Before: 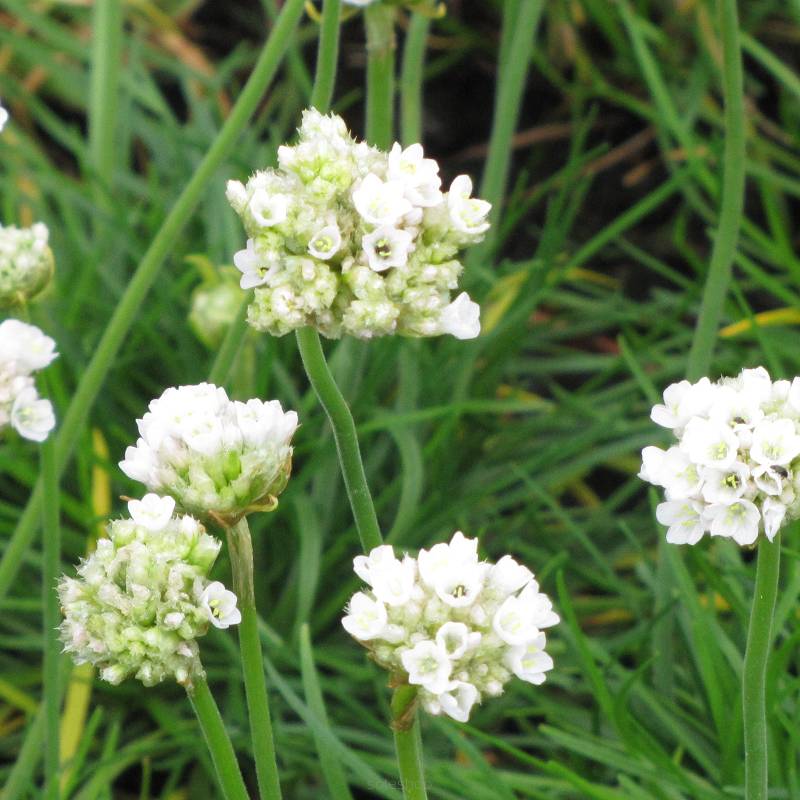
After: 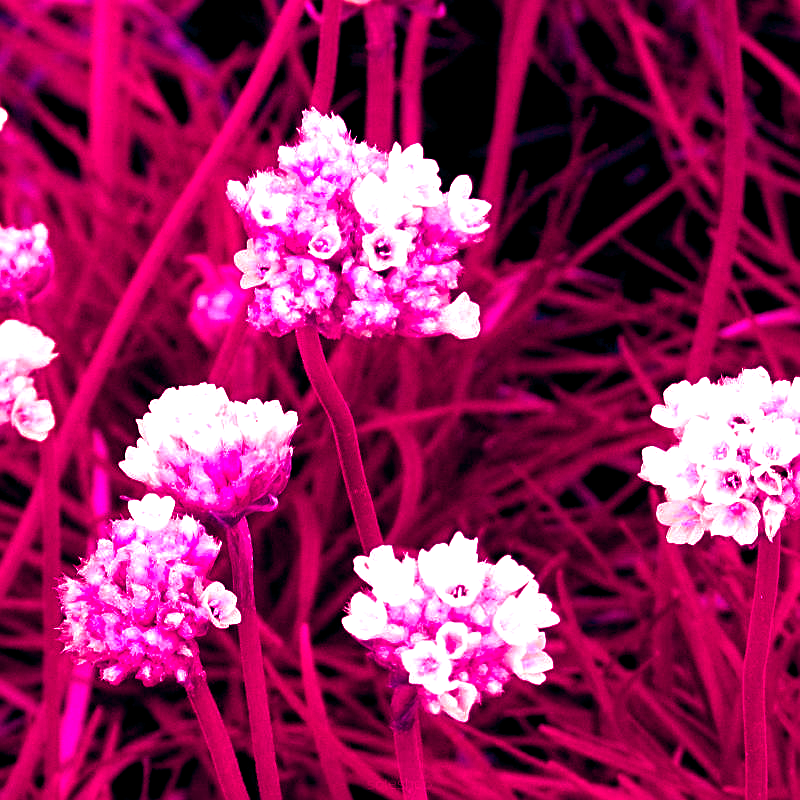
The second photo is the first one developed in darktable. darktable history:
sharpen: on, module defaults
color balance rgb: shadows lift › luminance -18.76%, shadows lift › chroma 35.44%, power › luminance -3.76%, power › hue 142.17°, highlights gain › chroma 7.5%, highlights gain › hue 184.75°, global offset › luminance -0.52%, global offset › chroma 0.91%, global offset › hue 173.36°, shadows fall-off 300%, white fulcrum 2 EV, highlights fall-off 300%, linear chroma grading › shadows 17.19%, linear chroma grading › highlights 61.12%, linear chroma grading › global chroma 50%, hue shift -150.52°, perceptual brilliance grading › global brilliance 12%, mask middle-gray fulcrum 100%, contrast gray fulcrum 38.43%, contrast 35.15%, saturation formula JzAzBz (2021)
